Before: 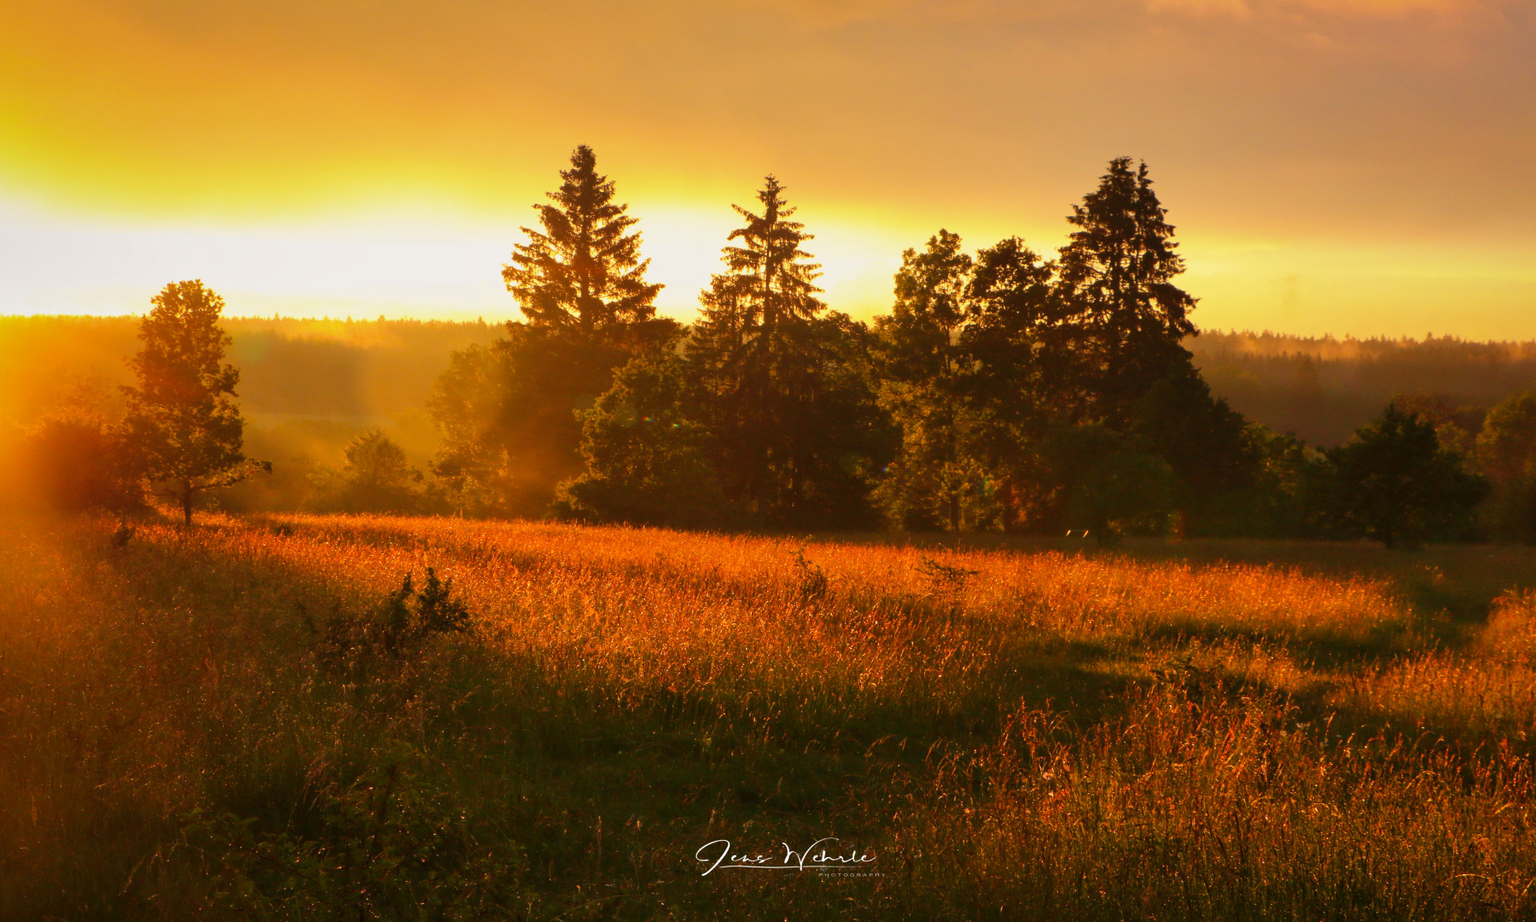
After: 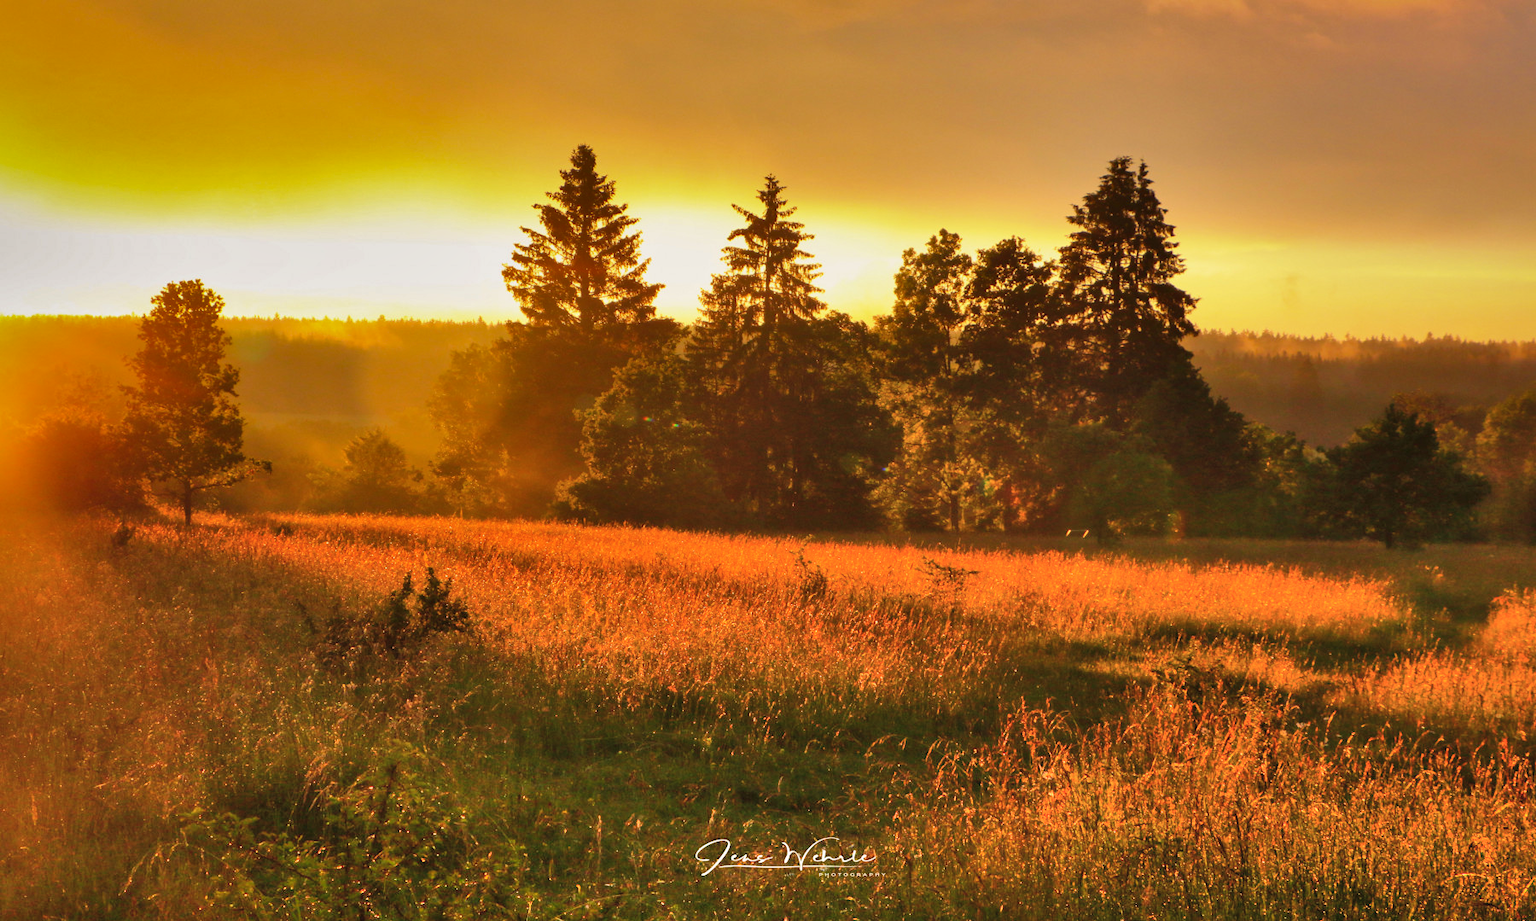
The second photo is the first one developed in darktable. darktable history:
shadows and highlights: shadows 73.66, highlights -60.72, soften with gaussian
